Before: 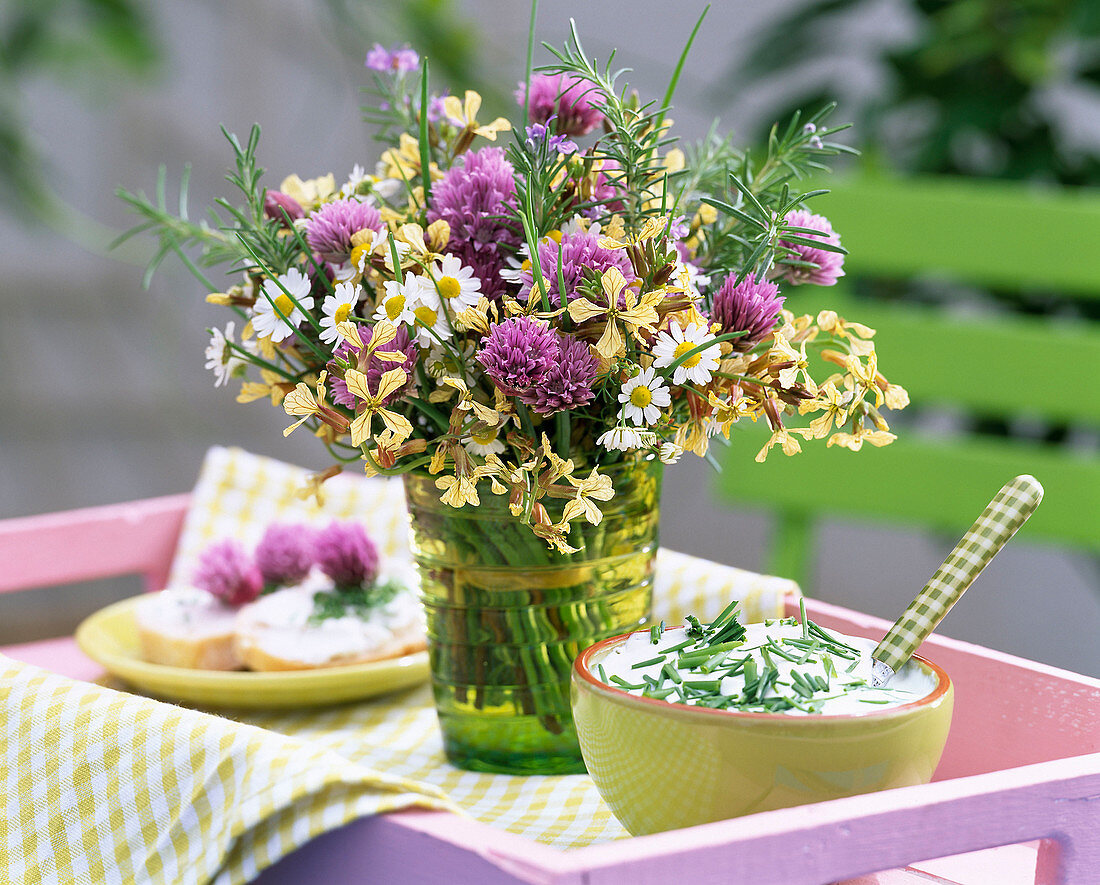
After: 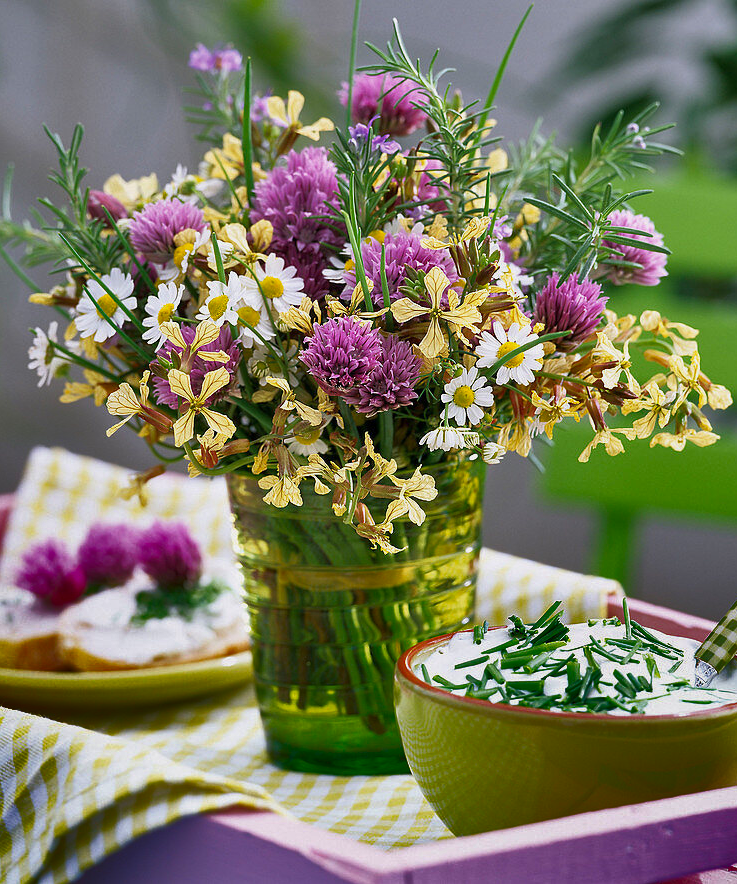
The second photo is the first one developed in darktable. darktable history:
shadows and highlights: radius 124.42, shadows 99.01, white point adjustment -3.09, highlights -99.75, highlights color adjustment 89.75%, soften with gaussian
crop and rotate: left 16.135%, right 16.832%
